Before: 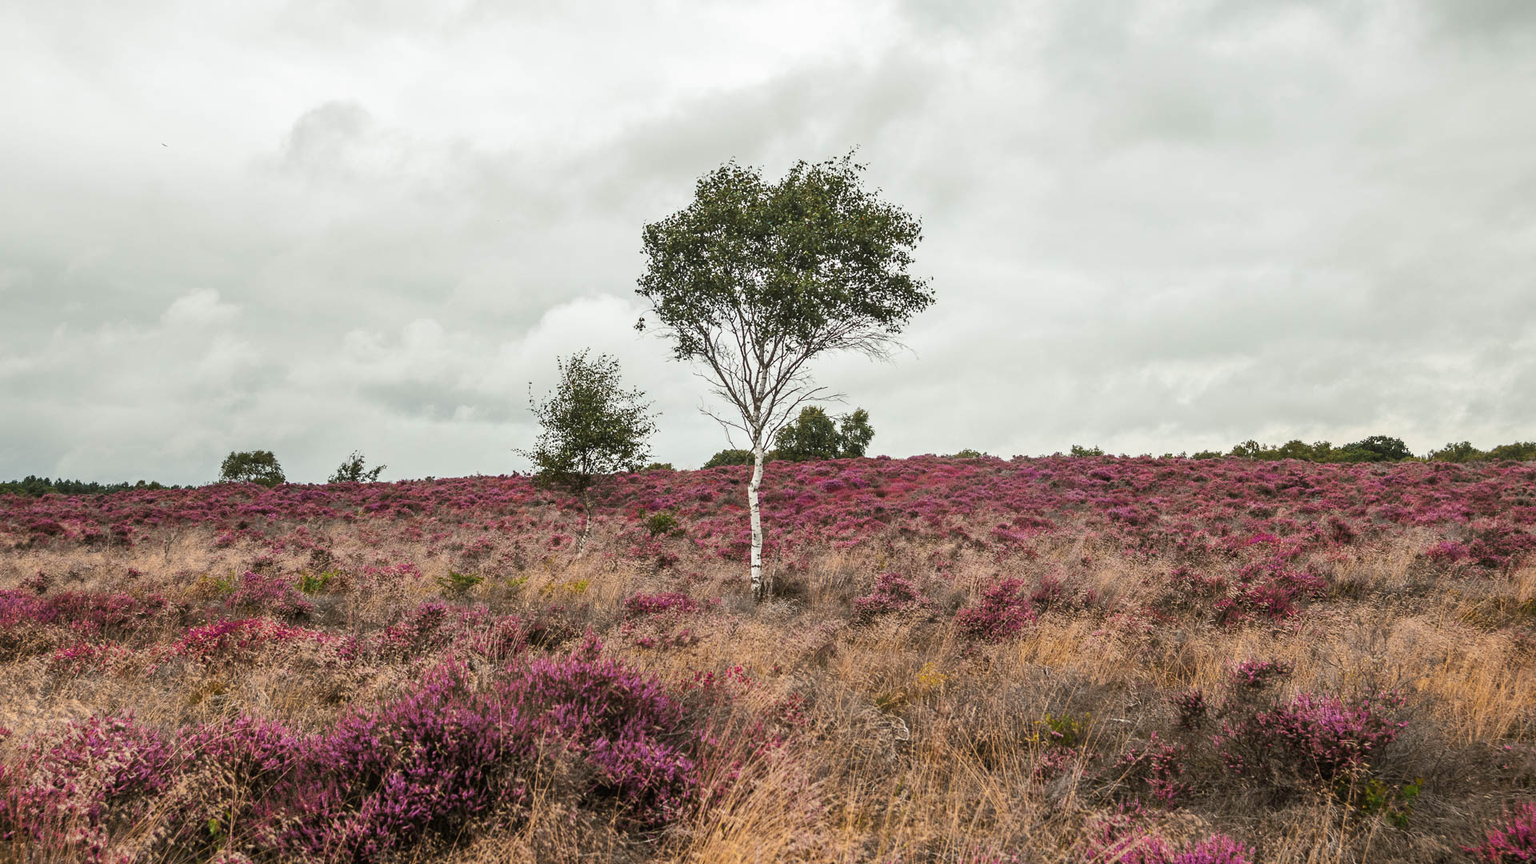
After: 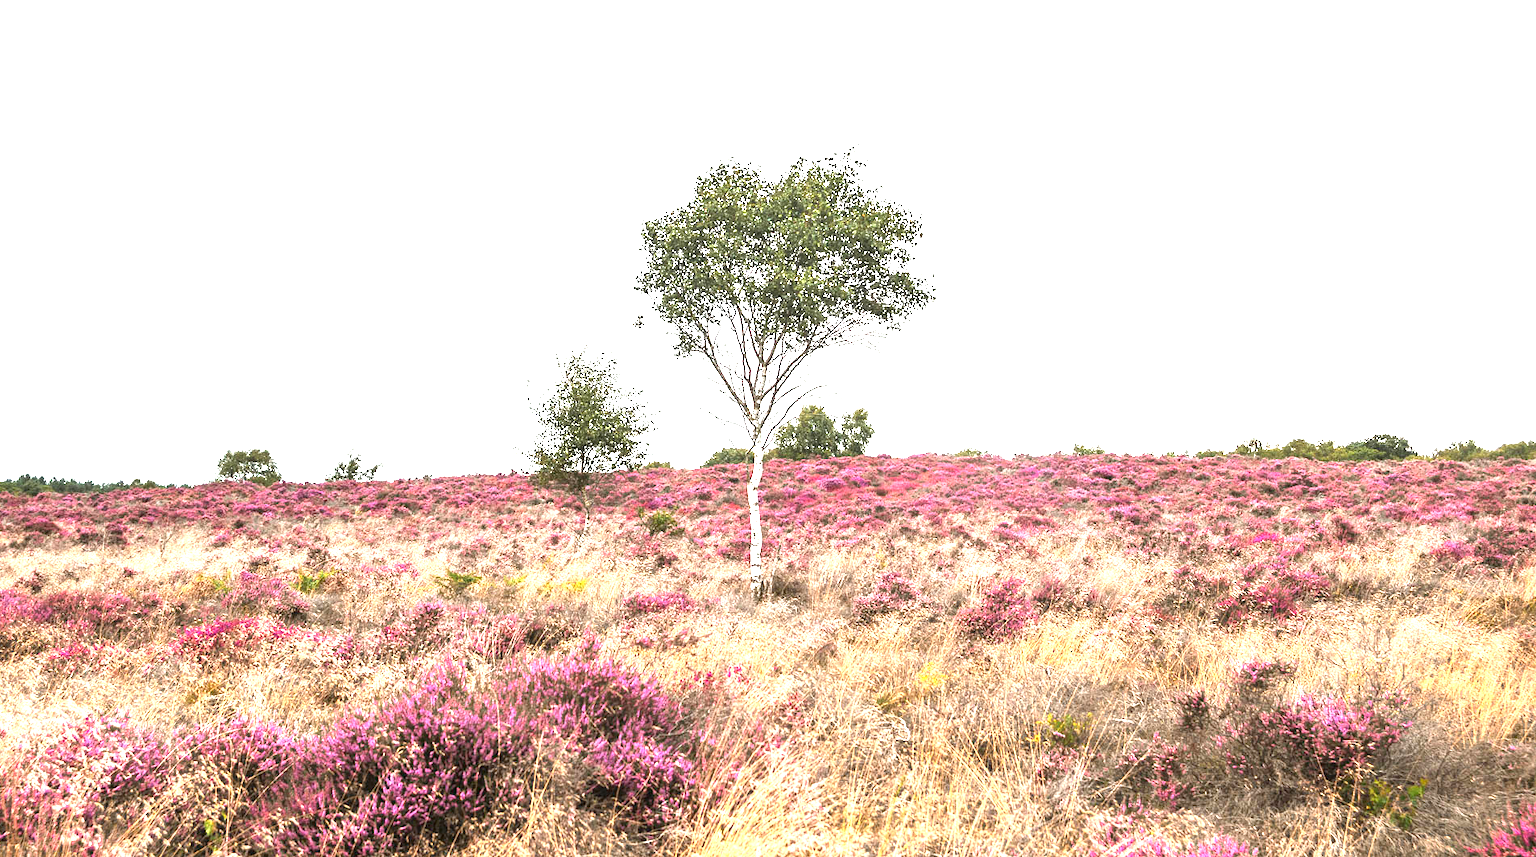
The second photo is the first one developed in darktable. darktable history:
crop: left 0.412%, top 0.637%, right 0.221%, bottom 0.695%
exposure: exposure 2.011 EV, compensate highlight preservation false
